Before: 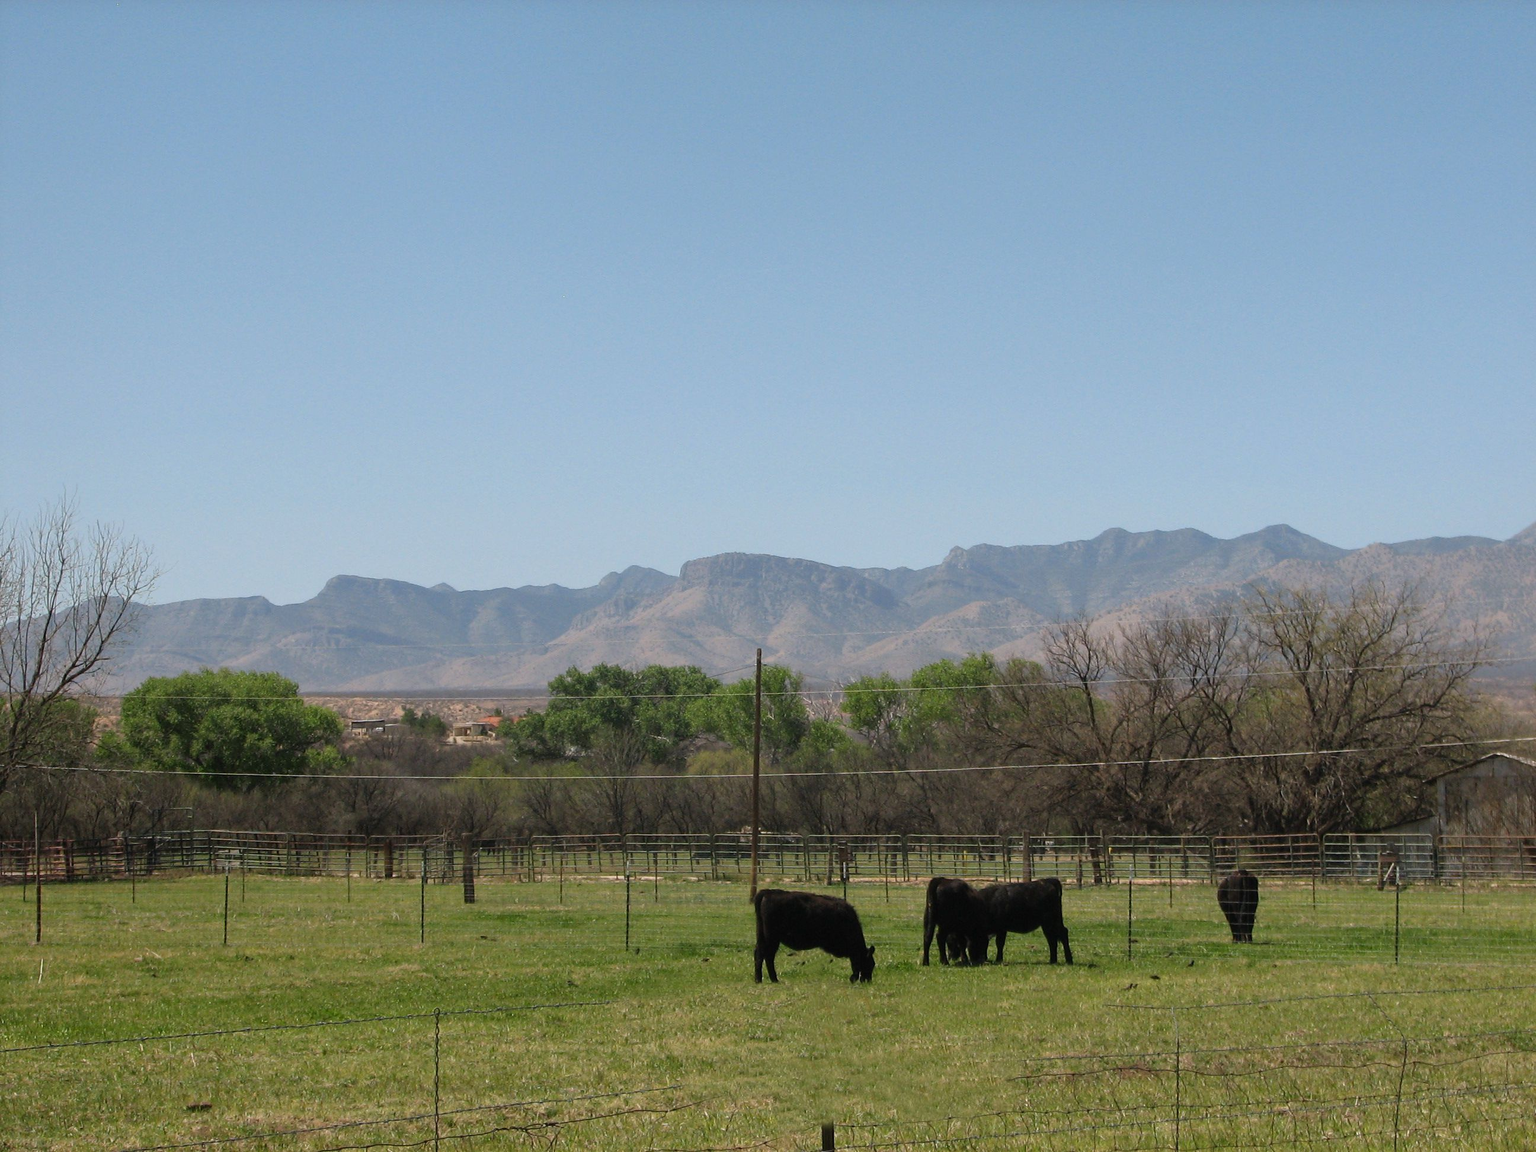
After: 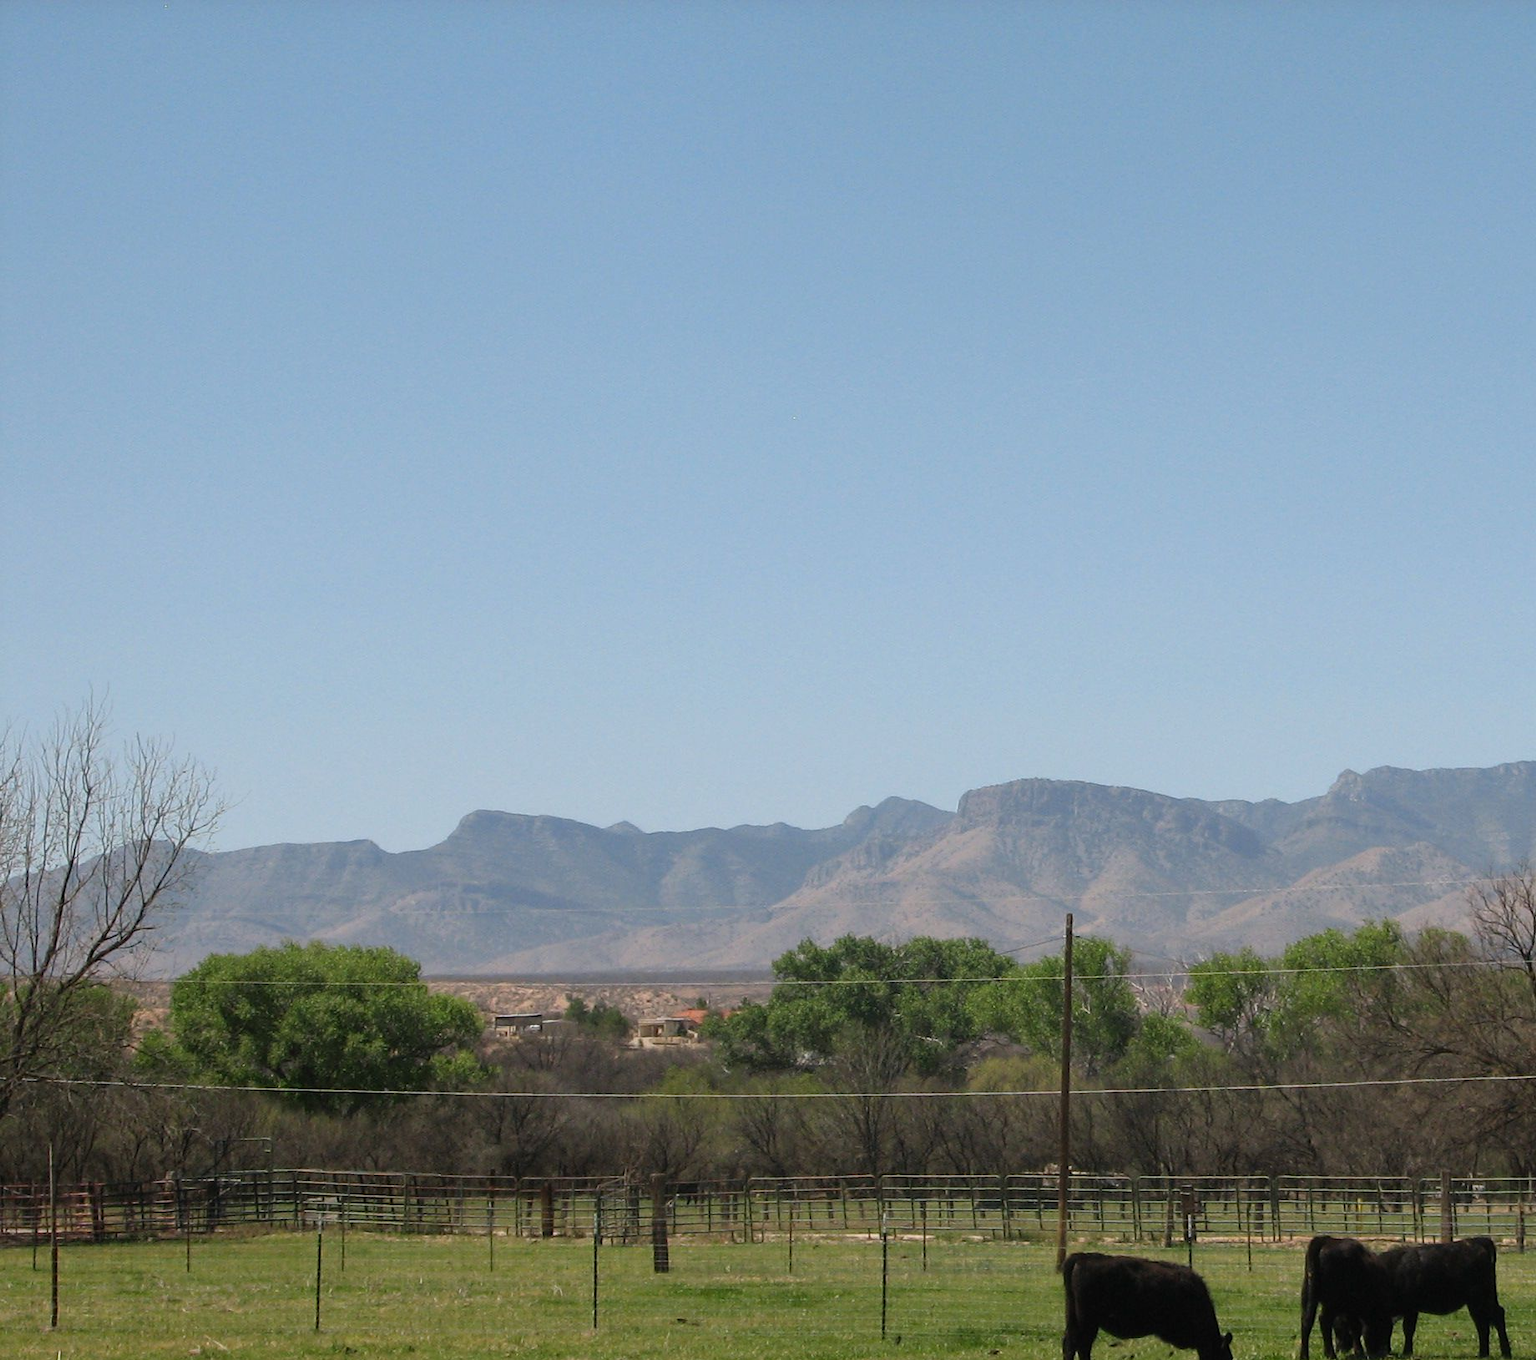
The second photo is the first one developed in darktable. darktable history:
crop: right 28.986%, bottom 16.114%
